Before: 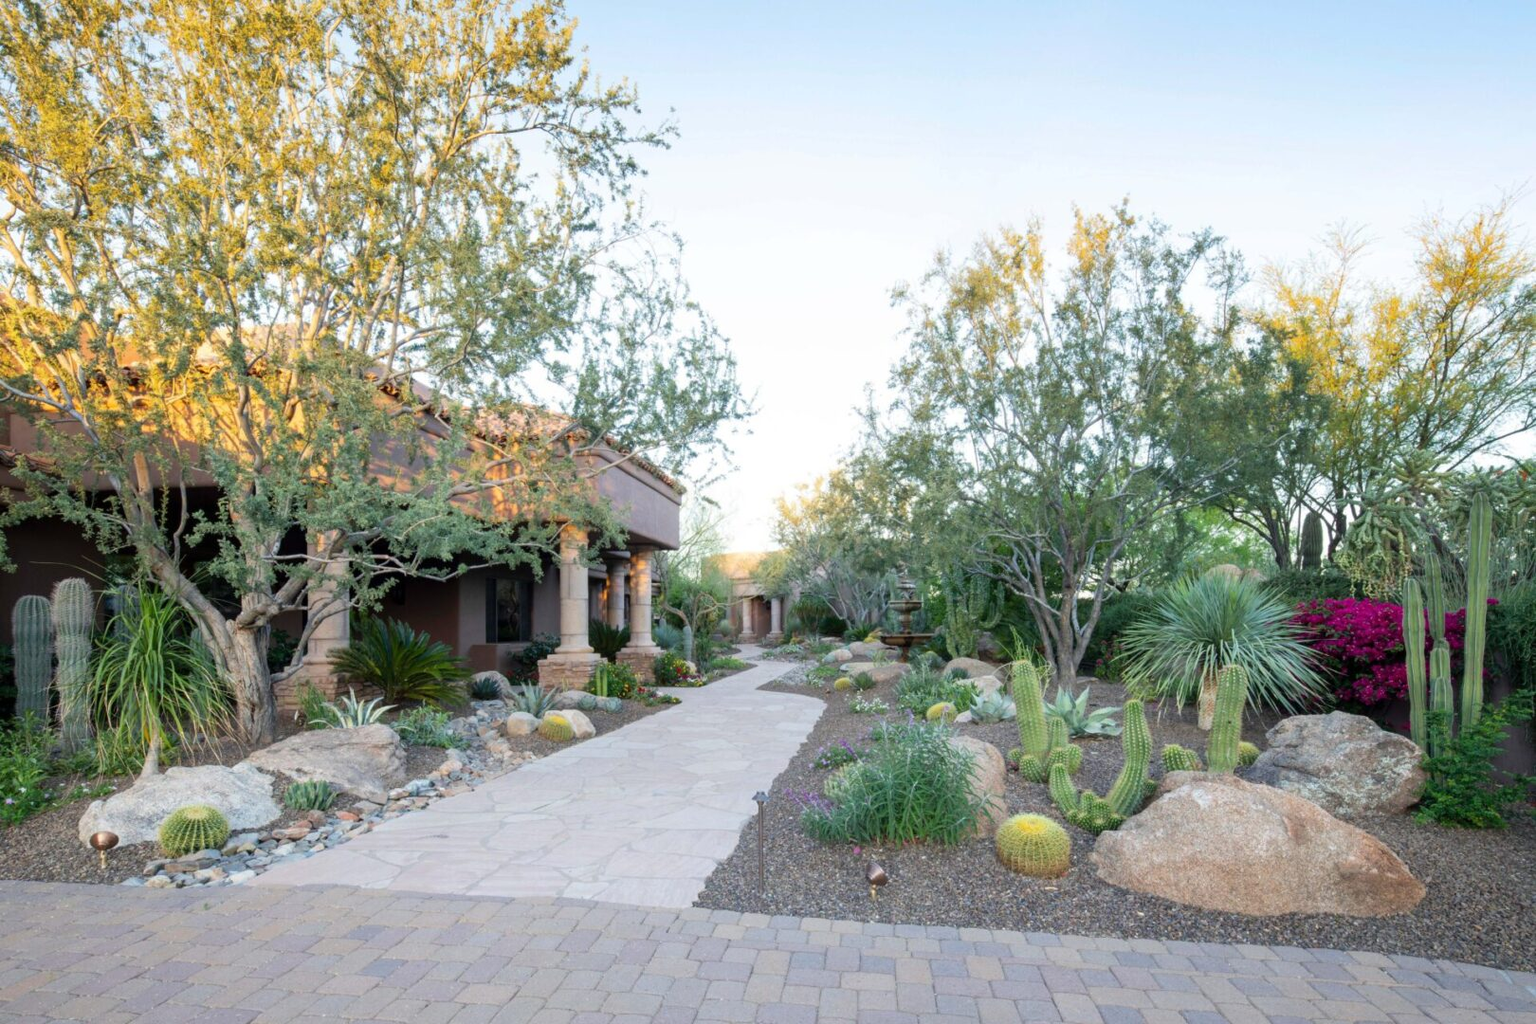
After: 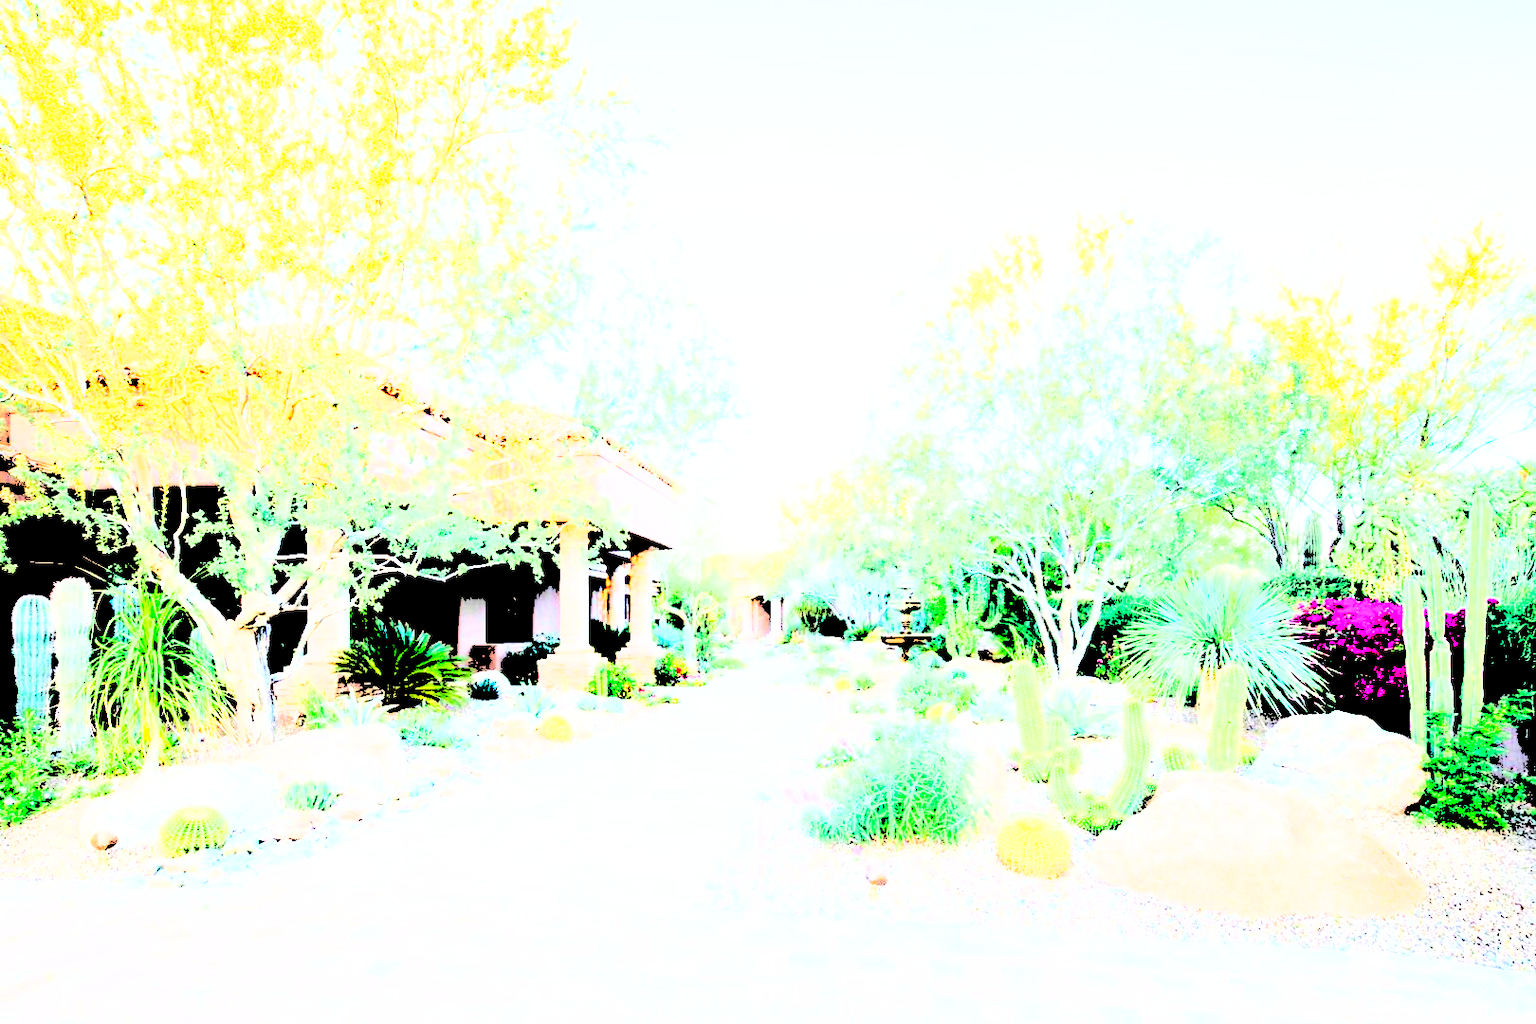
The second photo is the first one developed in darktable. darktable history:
shadows and highlights: radius 125.46, shadows 21.19, highlights -21.19, low approximation 0.01
levels: levels [0.246, 0.246, 0.506]
white balance: emerald 1
tone equalizer: on, module defaults
base curve: curves: ch0 [(0, 0) (0.028, 0.03) (0.121, 0.232) (0.46, 0.748) (0.859, 0.968) (1, 1)], preserve colors none
